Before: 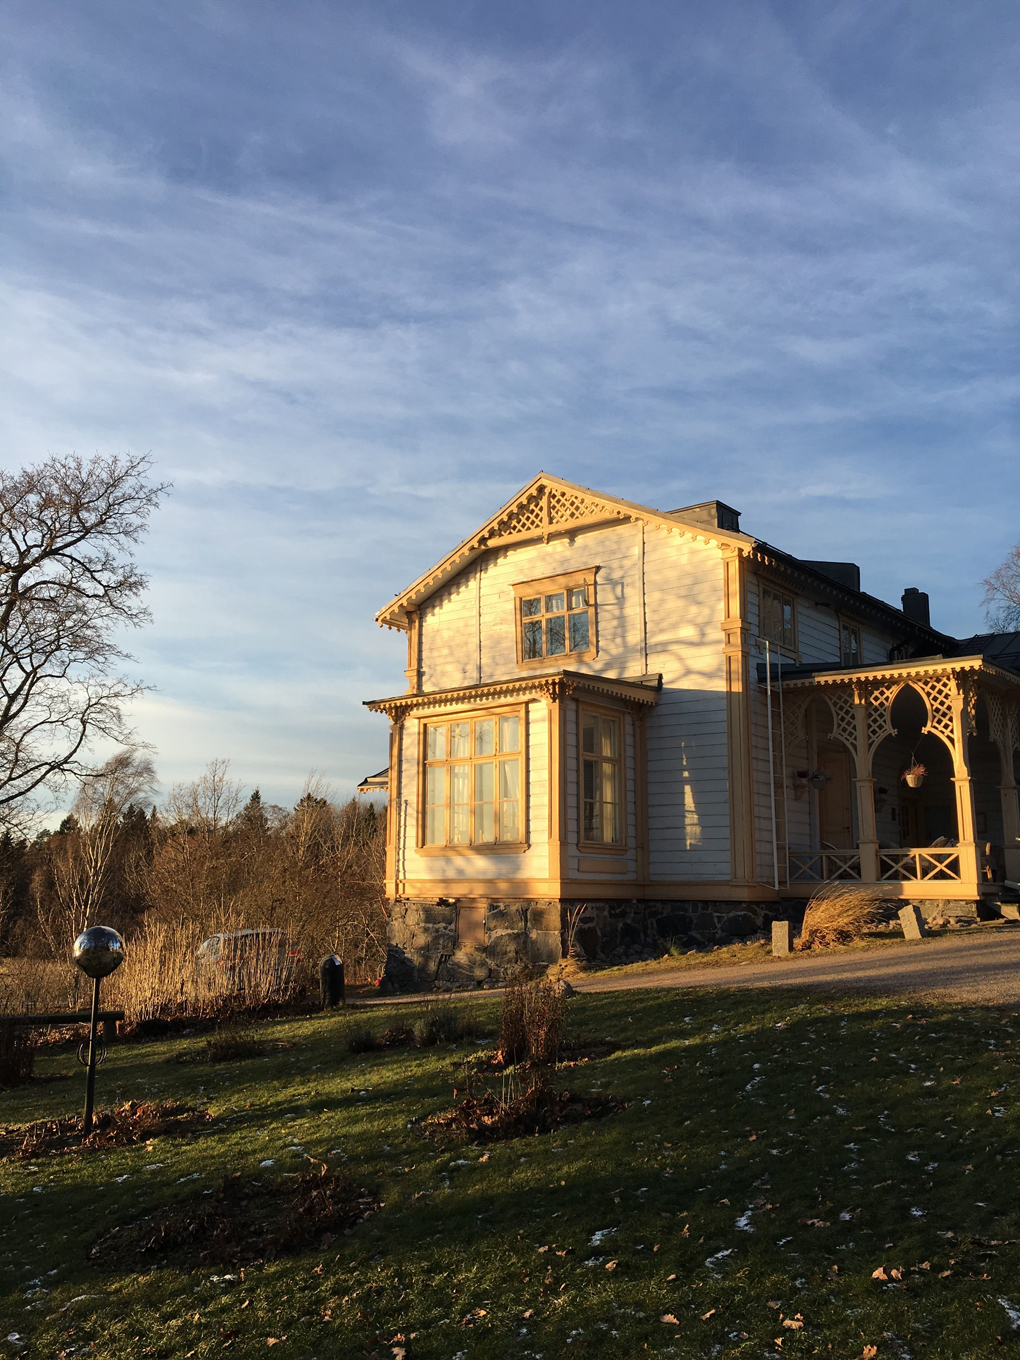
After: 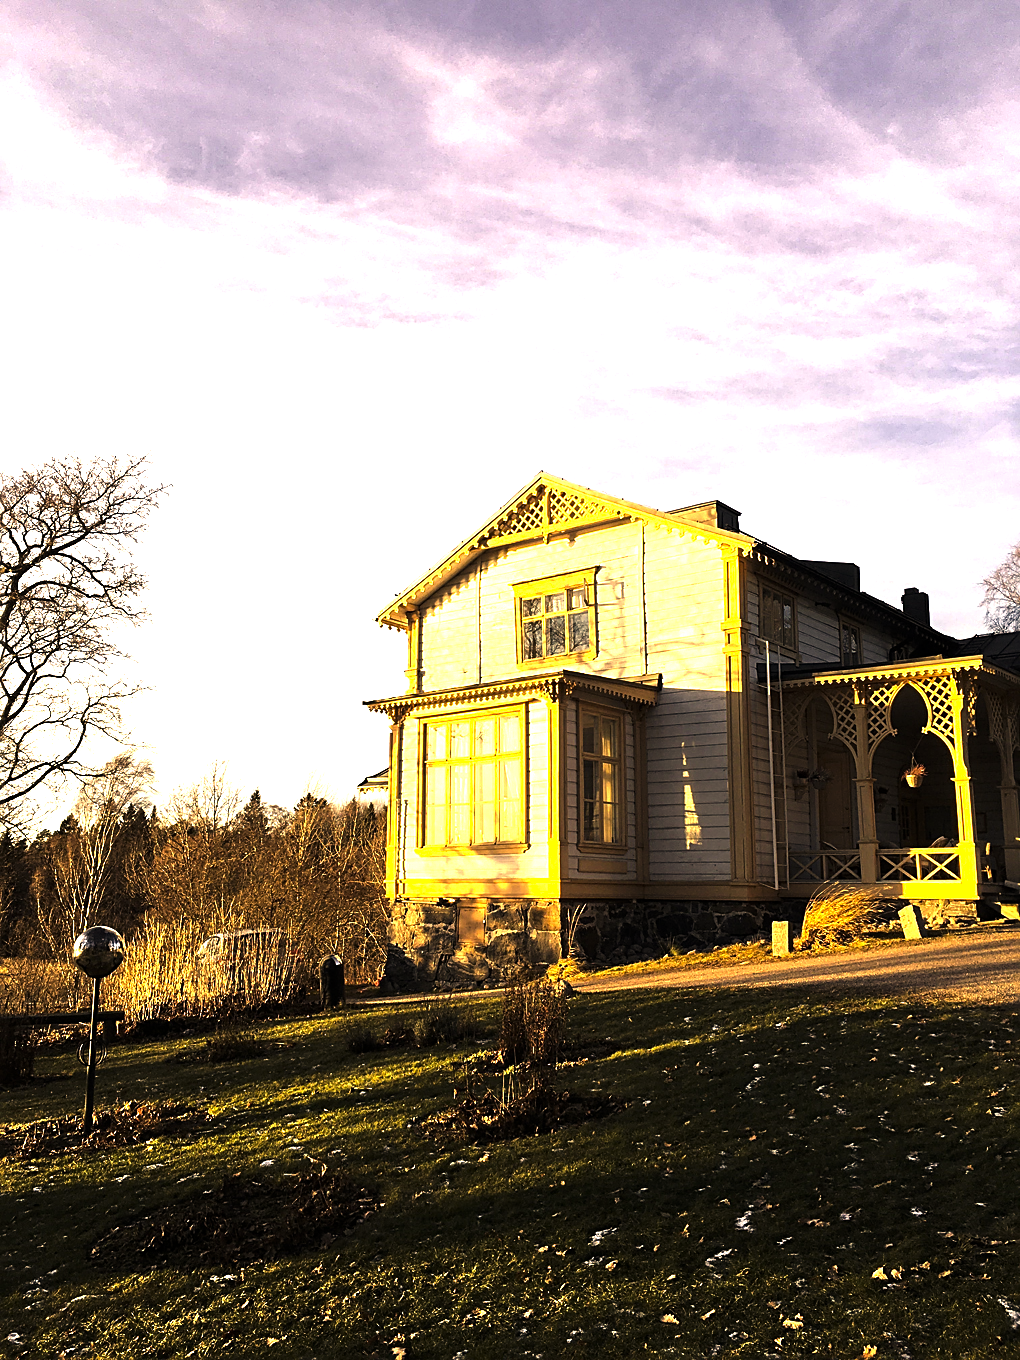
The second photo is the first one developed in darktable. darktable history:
sharpen: on, module defaults
color correction: highlights a* 15, highlights b* 30.88
levels: levels [0, 0.618, 1]
exposure: black level correction 0, exposure 1.662 EV, compensate highlight preservation false
